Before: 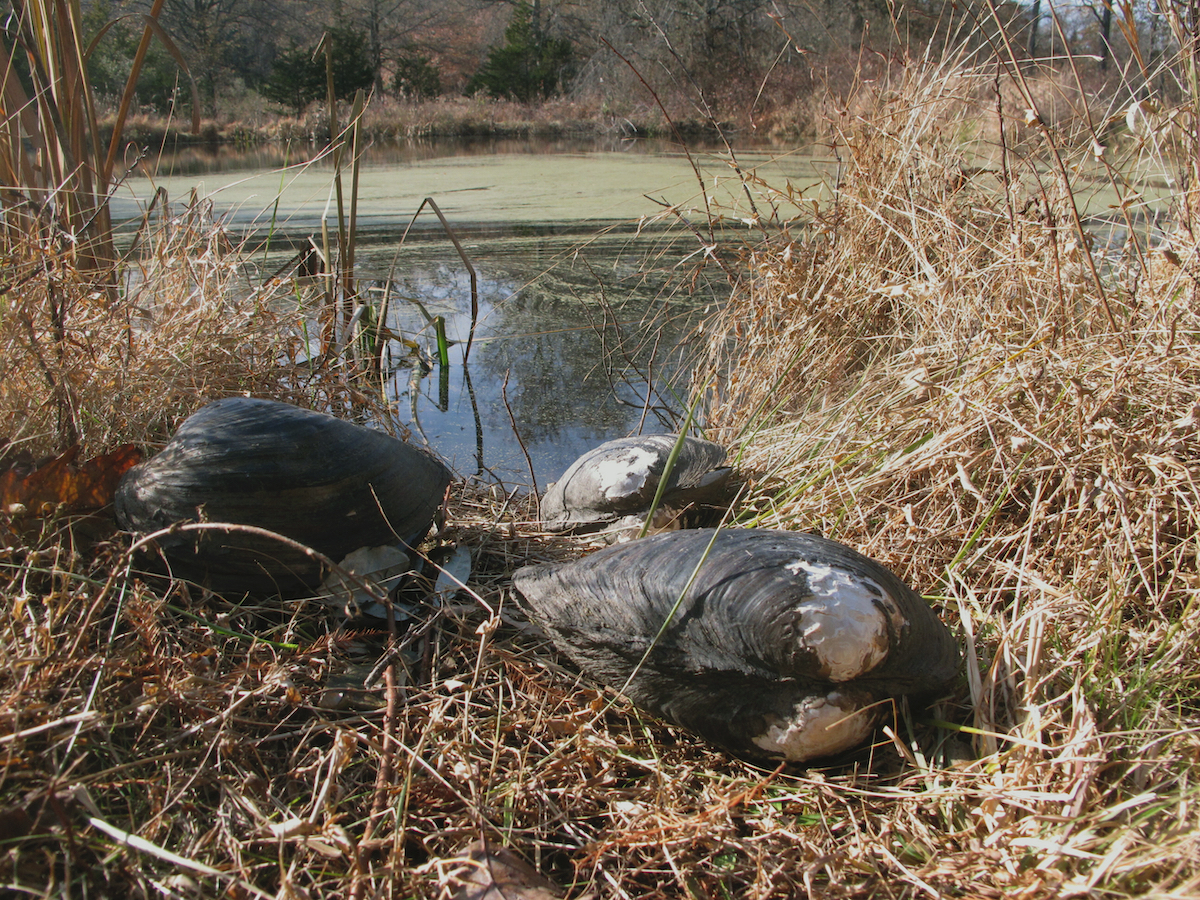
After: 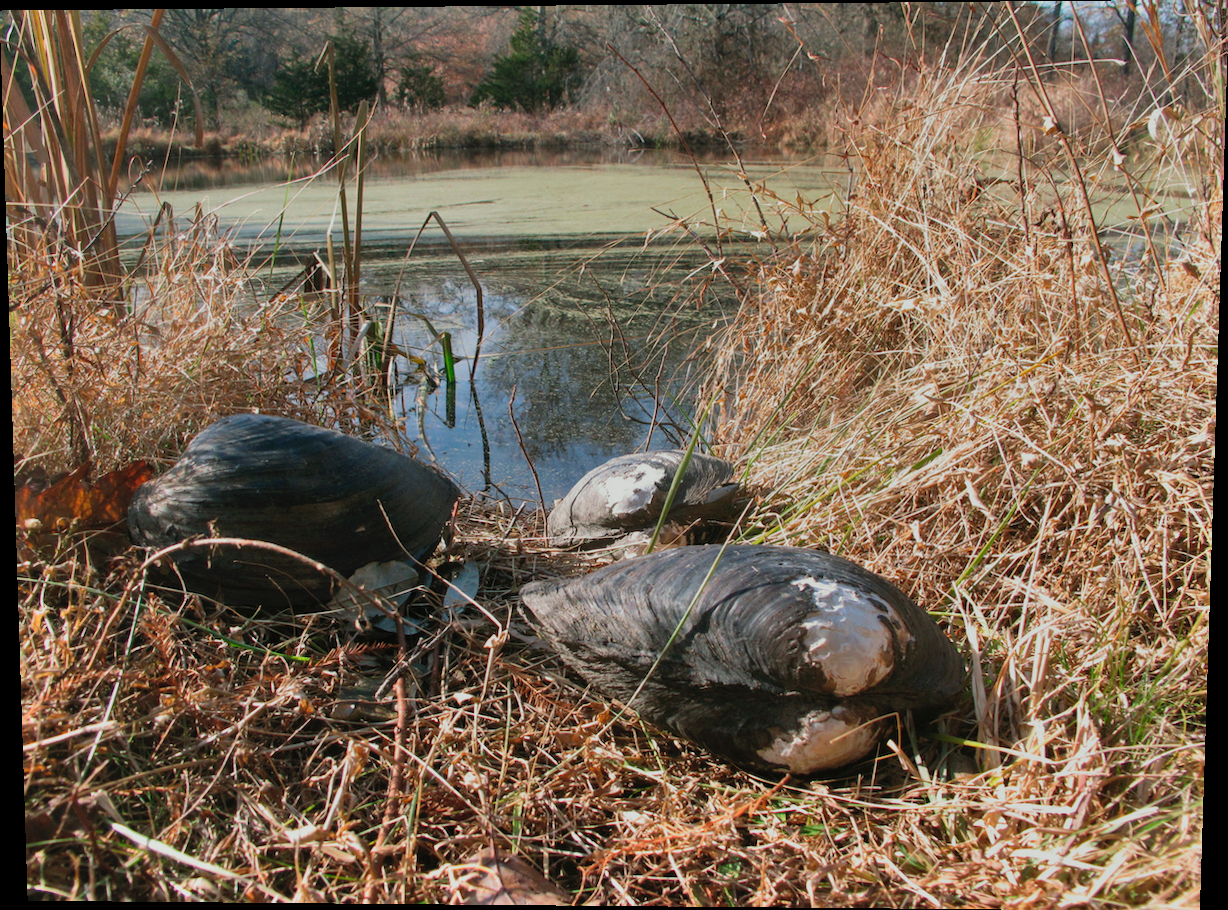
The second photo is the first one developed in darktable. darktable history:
rotate and perspective: lens shift (vertical) 0.048, lens shift (horizontal) -0.024, automatic cropping off
shadows and highlights: shadows 43.71, white point adjustment -1.46, soften with gaussian
